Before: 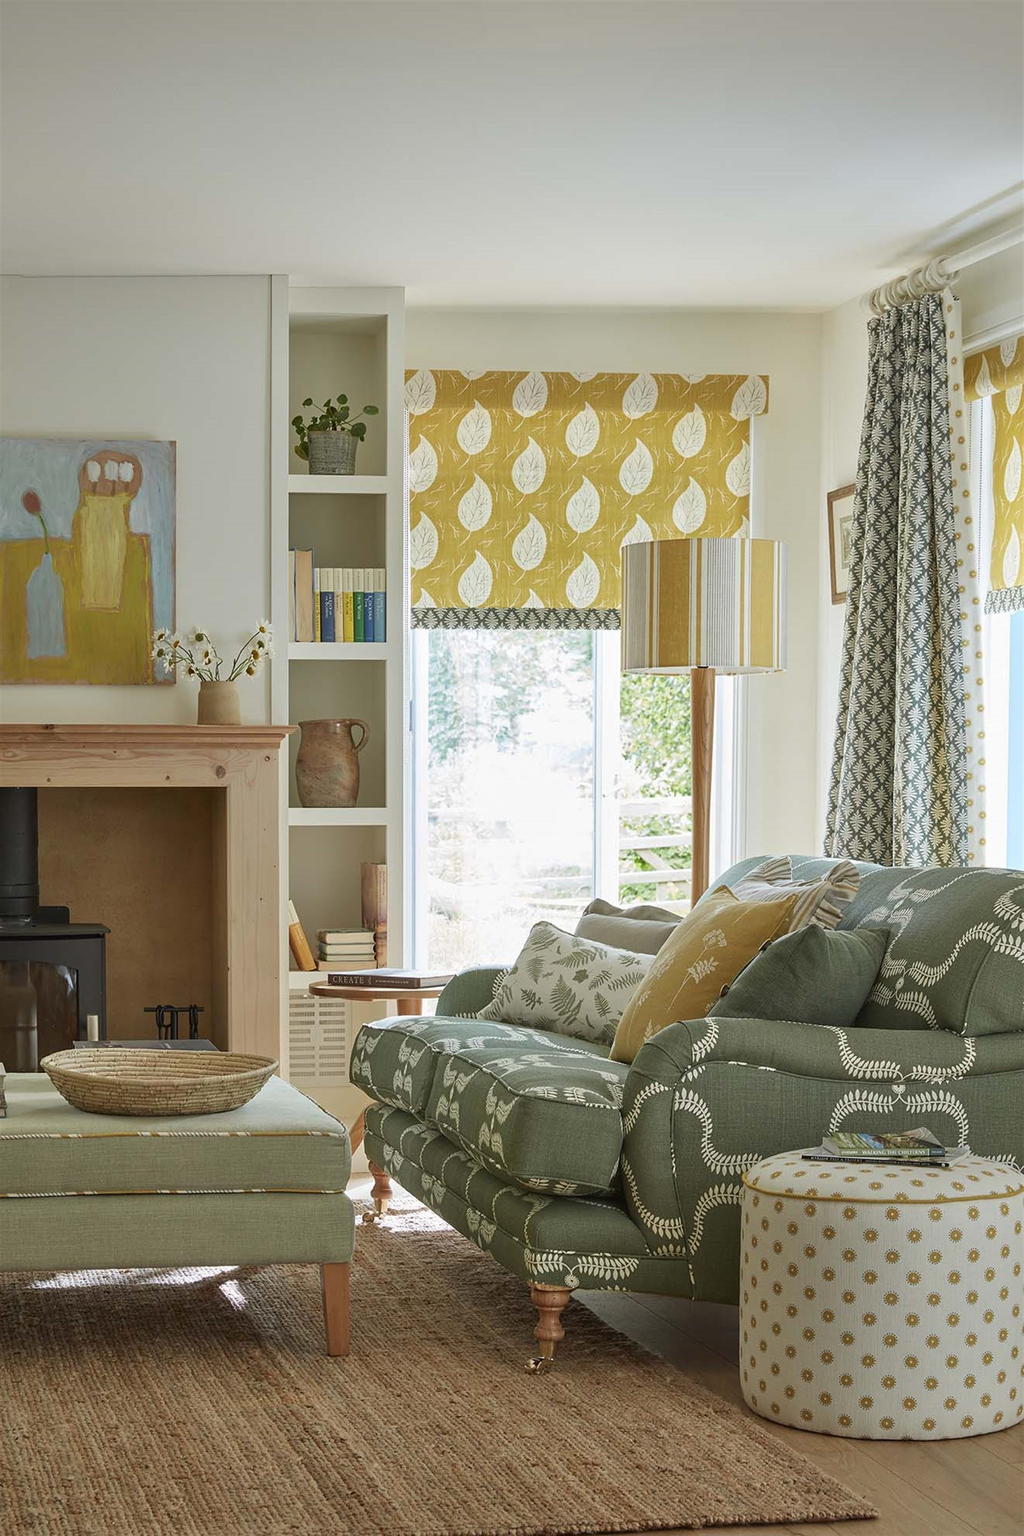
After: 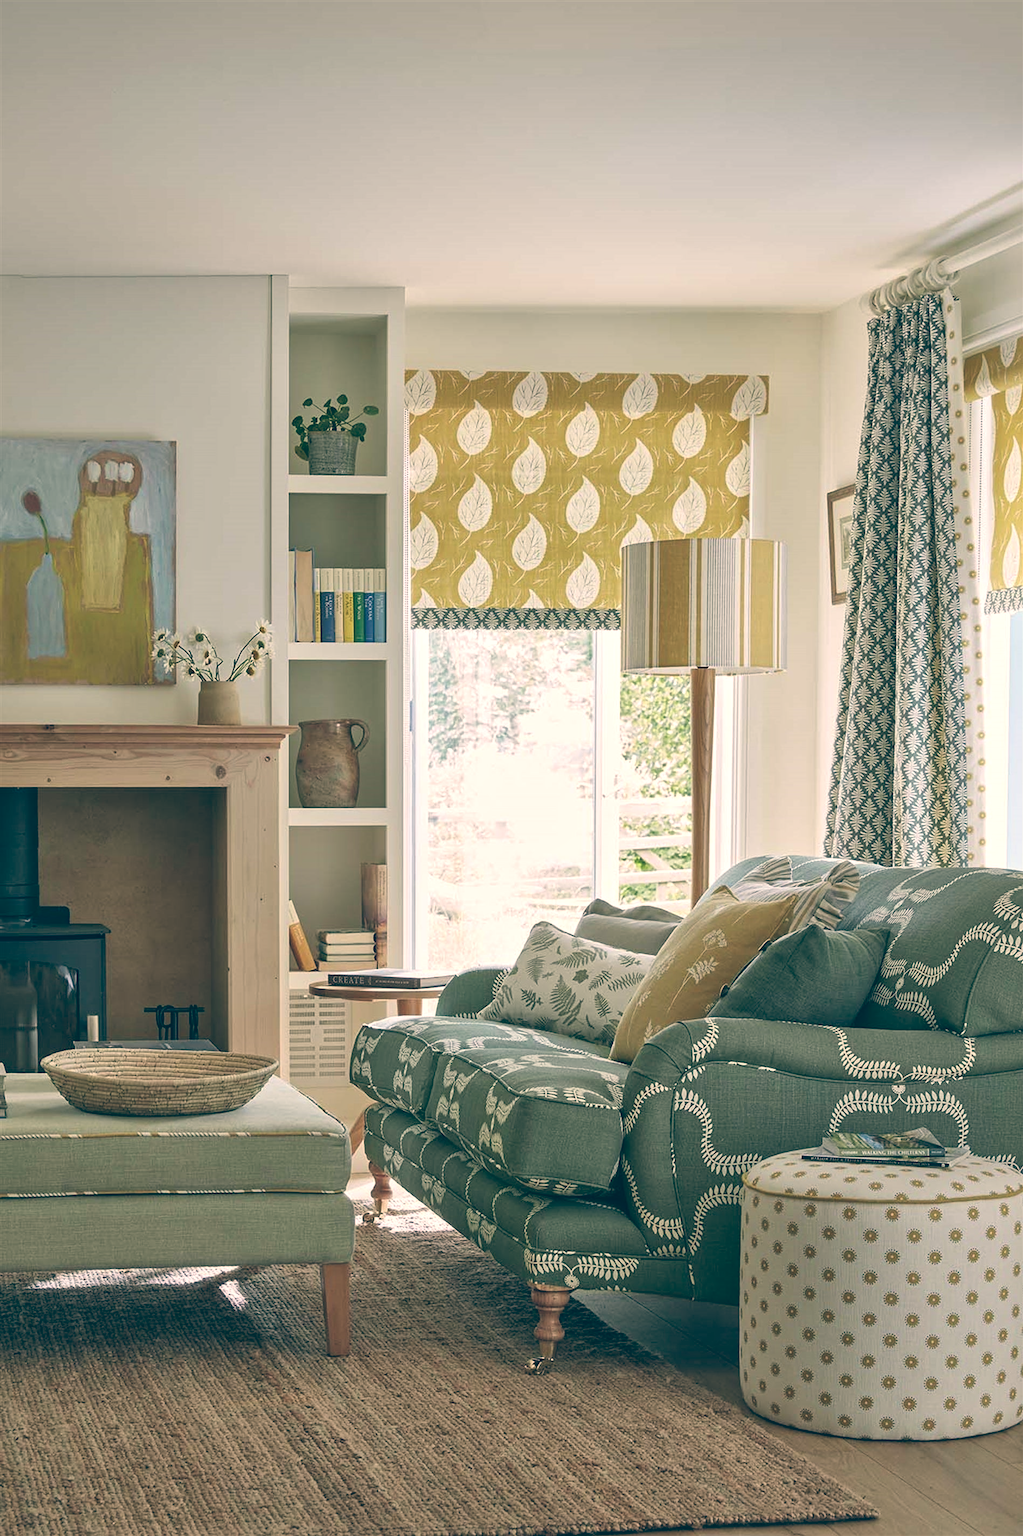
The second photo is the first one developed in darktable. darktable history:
color balance: lift [1.006, 0.985, 1.002, 1.015], gamma [1, 0.953, 1.008, 1.047], gain [1.076, 1.13, 1.004, 0.87]
local contrast: mode bilateral grid, contrast 20, coarseness 50, detail 120%, midtone range 0.2
